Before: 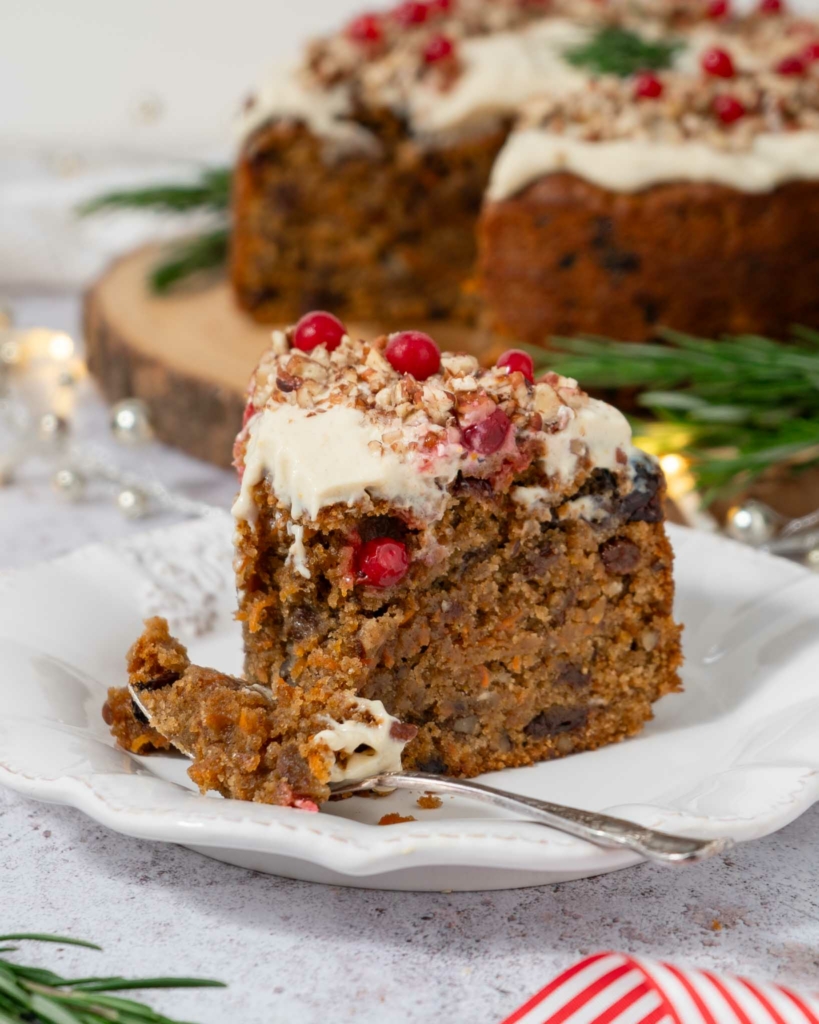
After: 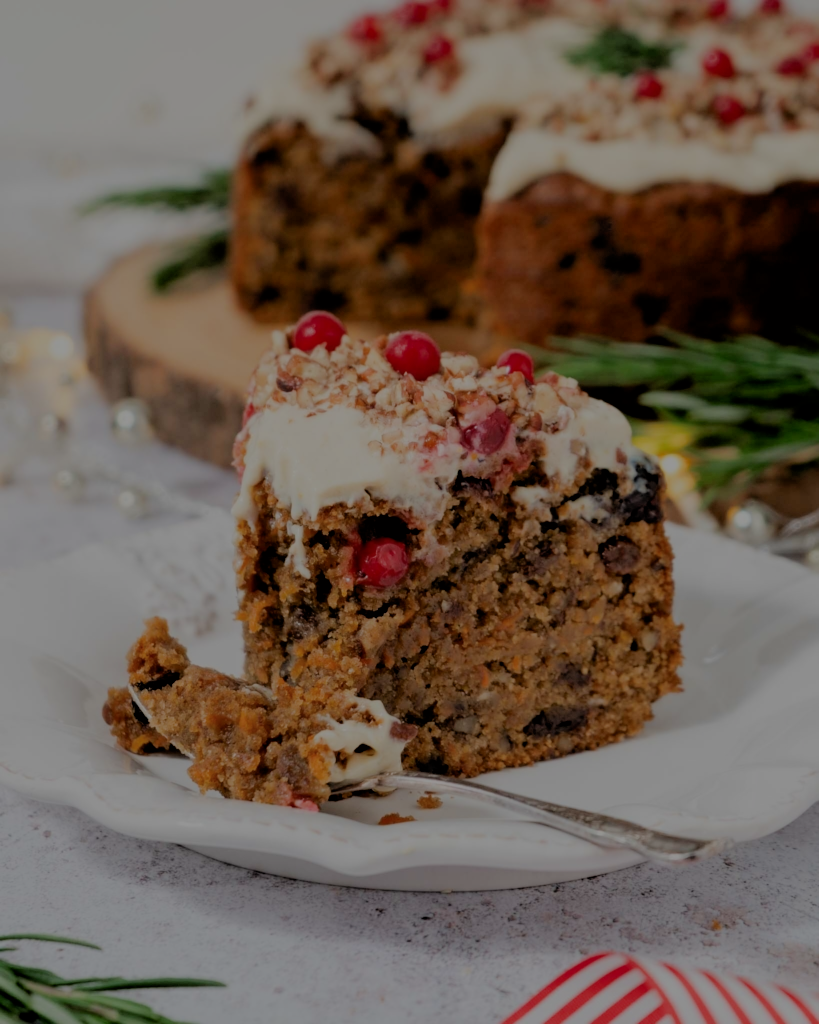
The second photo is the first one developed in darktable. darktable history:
filmic rgb: black relative exposure -4.46 EV, white relative exposure 6.57 EV, hardness 1.88, contrast 0.512
exposure: exposure -0.965 EV, compensate highlight preservation false
shadows and highlights: shadows -20.02, white point adjustment -1.89, highlights -34.91
